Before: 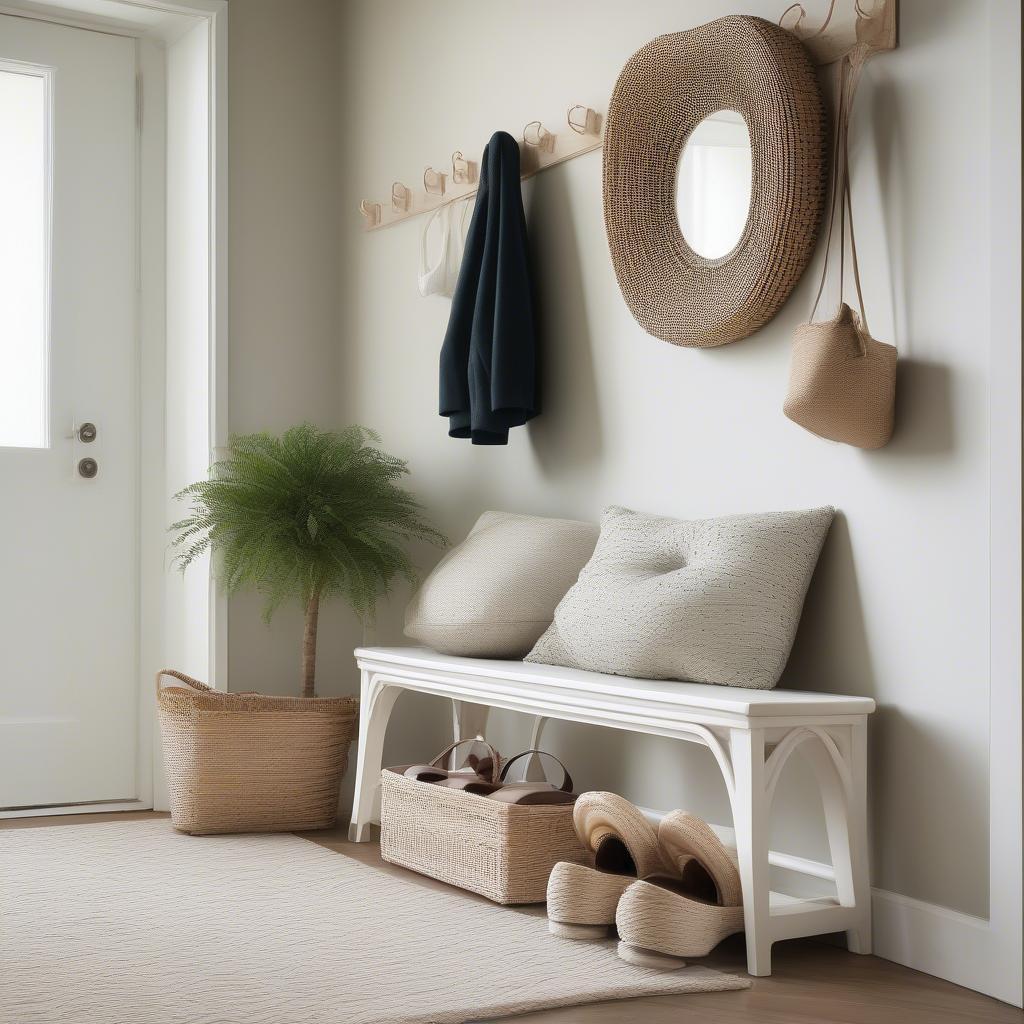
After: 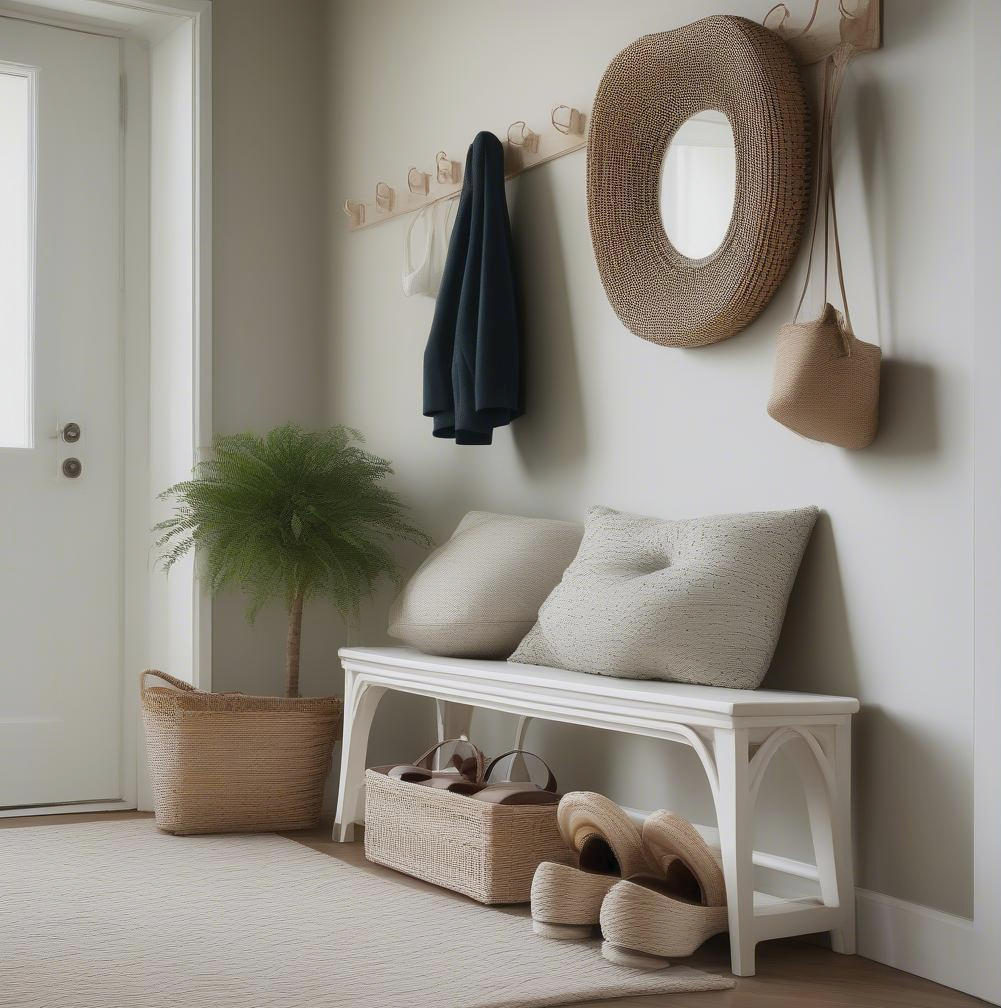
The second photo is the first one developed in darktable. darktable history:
crop and rotate: left 1.59%, right 0.598%, bottom 1.545%
tone equalizer: -8 EV 0.226 EV, -7 EV 0.437 EV, -6 EV 0.439 EV, -5 EV 0.287 EV, -3 EV -0.279 EV, -2 EV -0.397 EV, -1 EV -0.409 EV, +0 EV -0.279 EV
